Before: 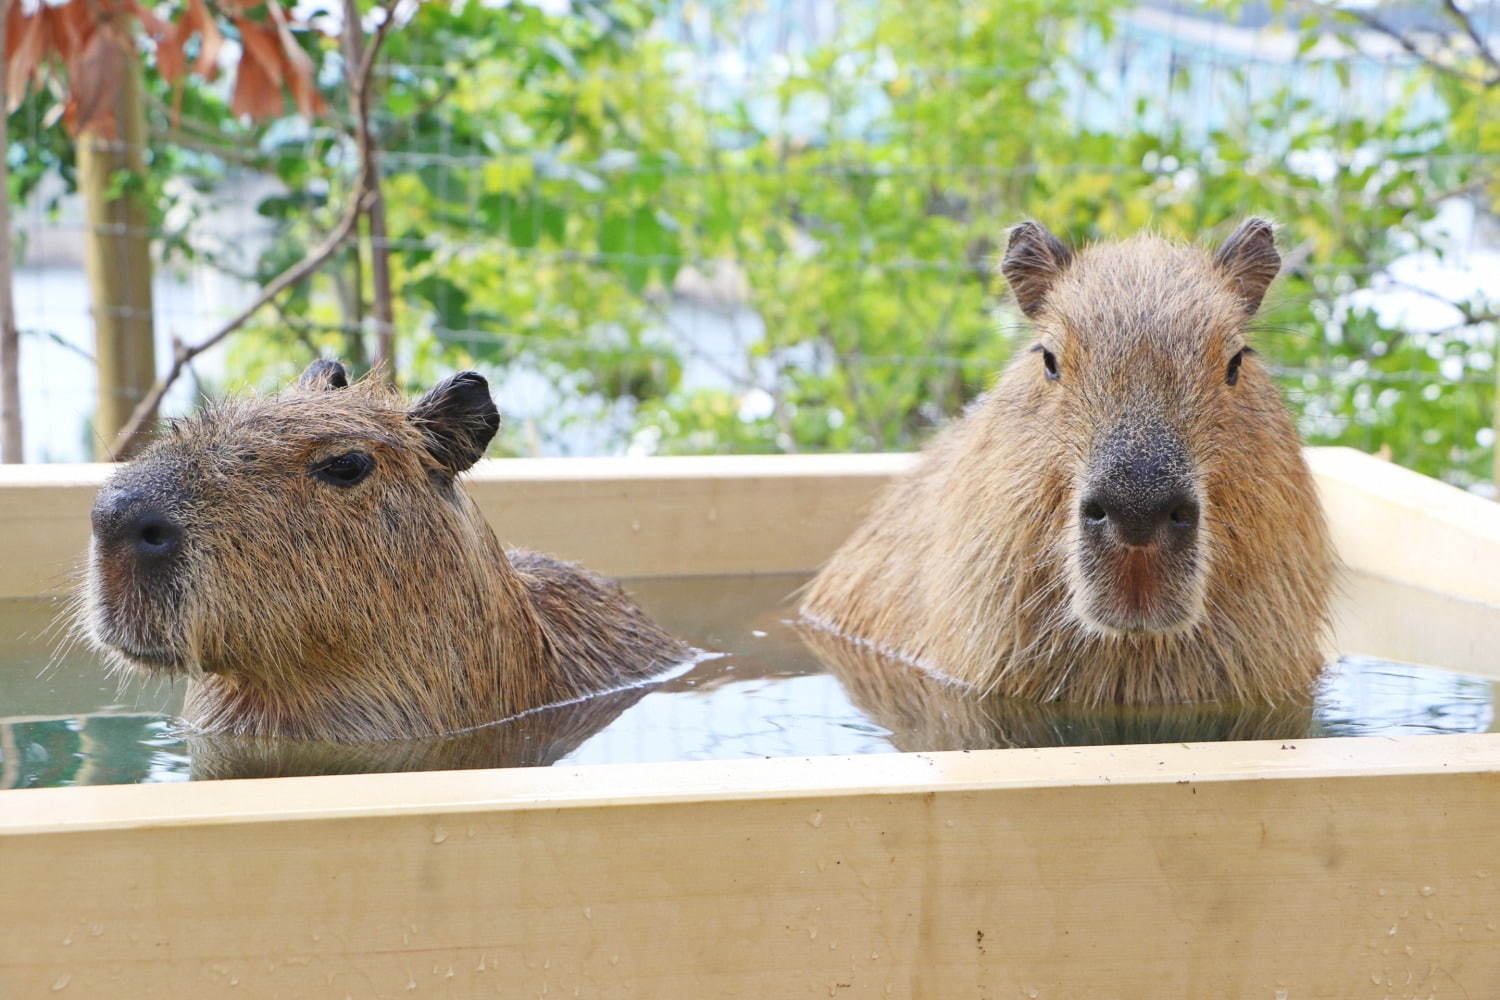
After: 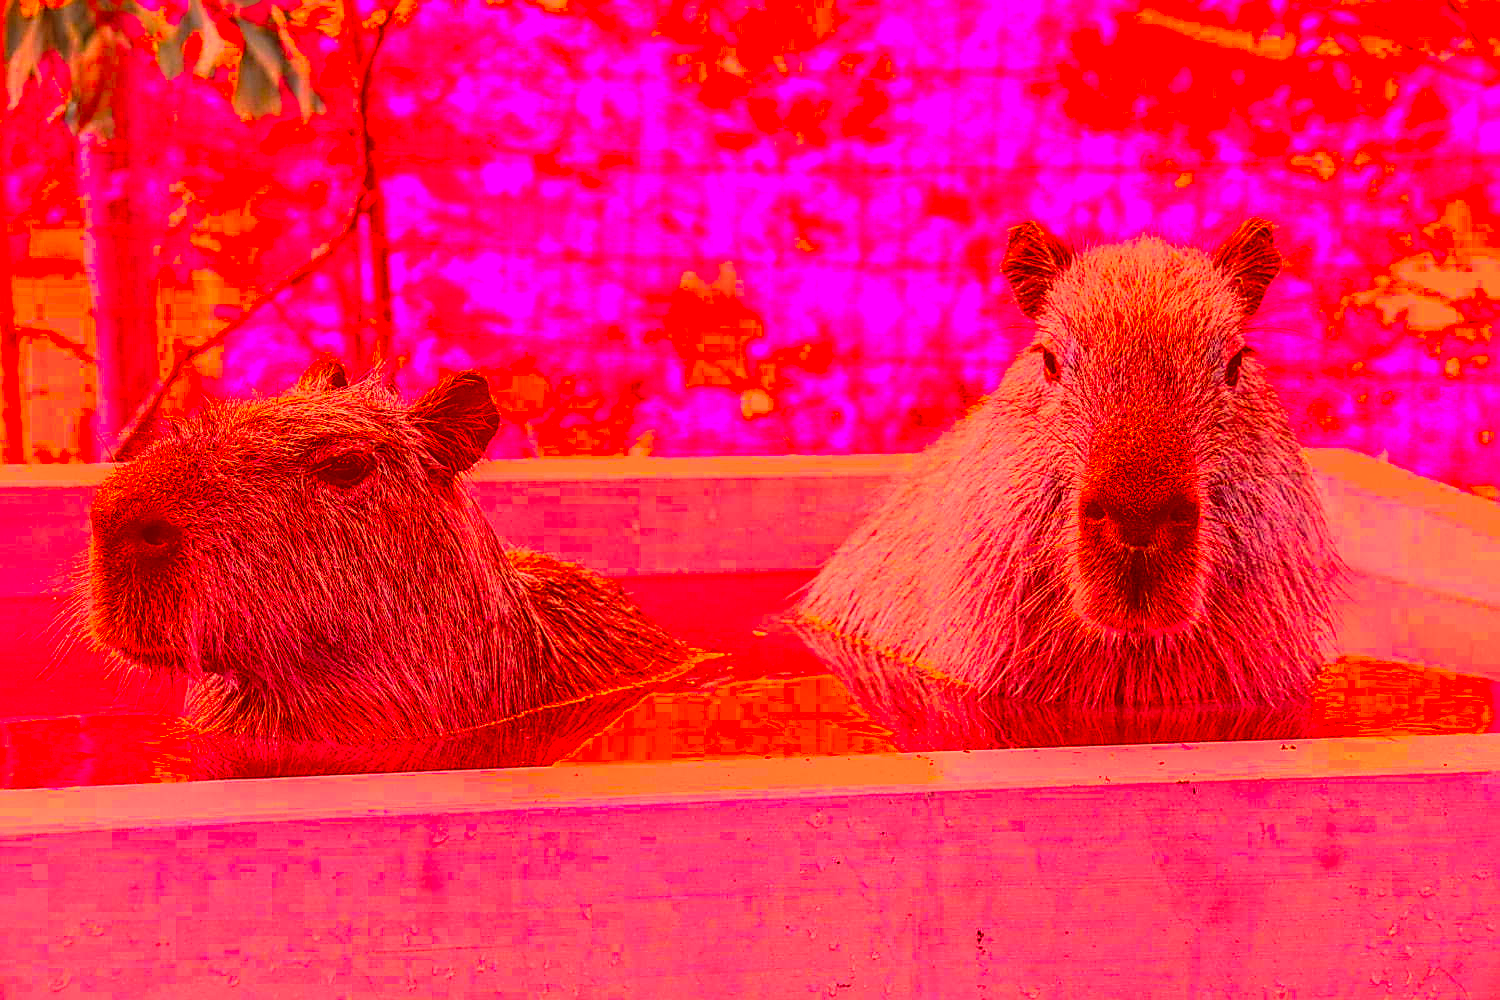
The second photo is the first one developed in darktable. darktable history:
tone curve: curves: ch0 [(0, 0.049) (0.175, 0.178) (0.466, 0.498) (0.715, 0.767) (0.819, 0.851) (1, 0.961)]; ch1 [(0, 0) (0.437, 0.398) (0.476, 0.466) (0.505, 0.505) (0.534, 0.544) (0.595, 0.608) (0.641, 0.643) (1, 1)]; ch2 [(0, 0) (0.359, 0.379) (0.437, 0.44) (0.489, 0.495) (0.518, 0.537) (0.579, 0.579) (1, 1)], color space Lab, independent channels, preserve colors none
sharpen: radius 1.428, amount 1.263, threshold 0.636
local contrast: detail 156%
color correction: highlights a* -39.47, highlights b* -39.52, shadows a* -39.62, shadows b* -40, saturation -2.96
